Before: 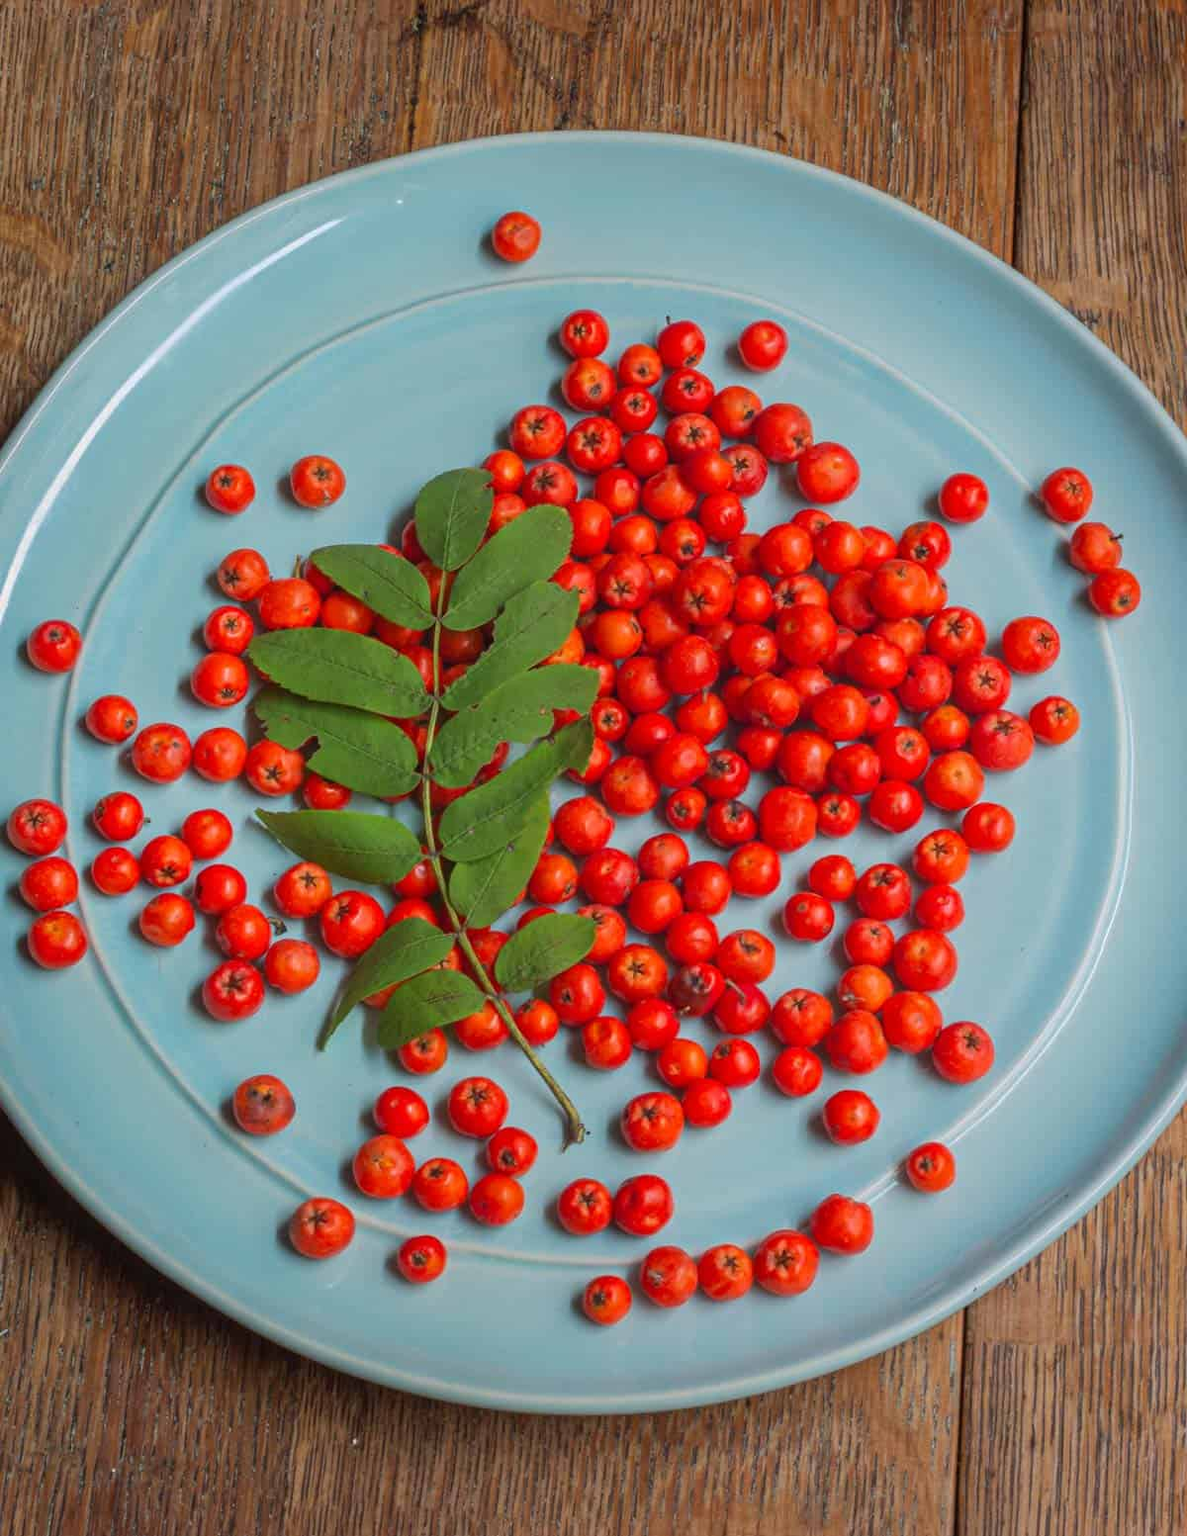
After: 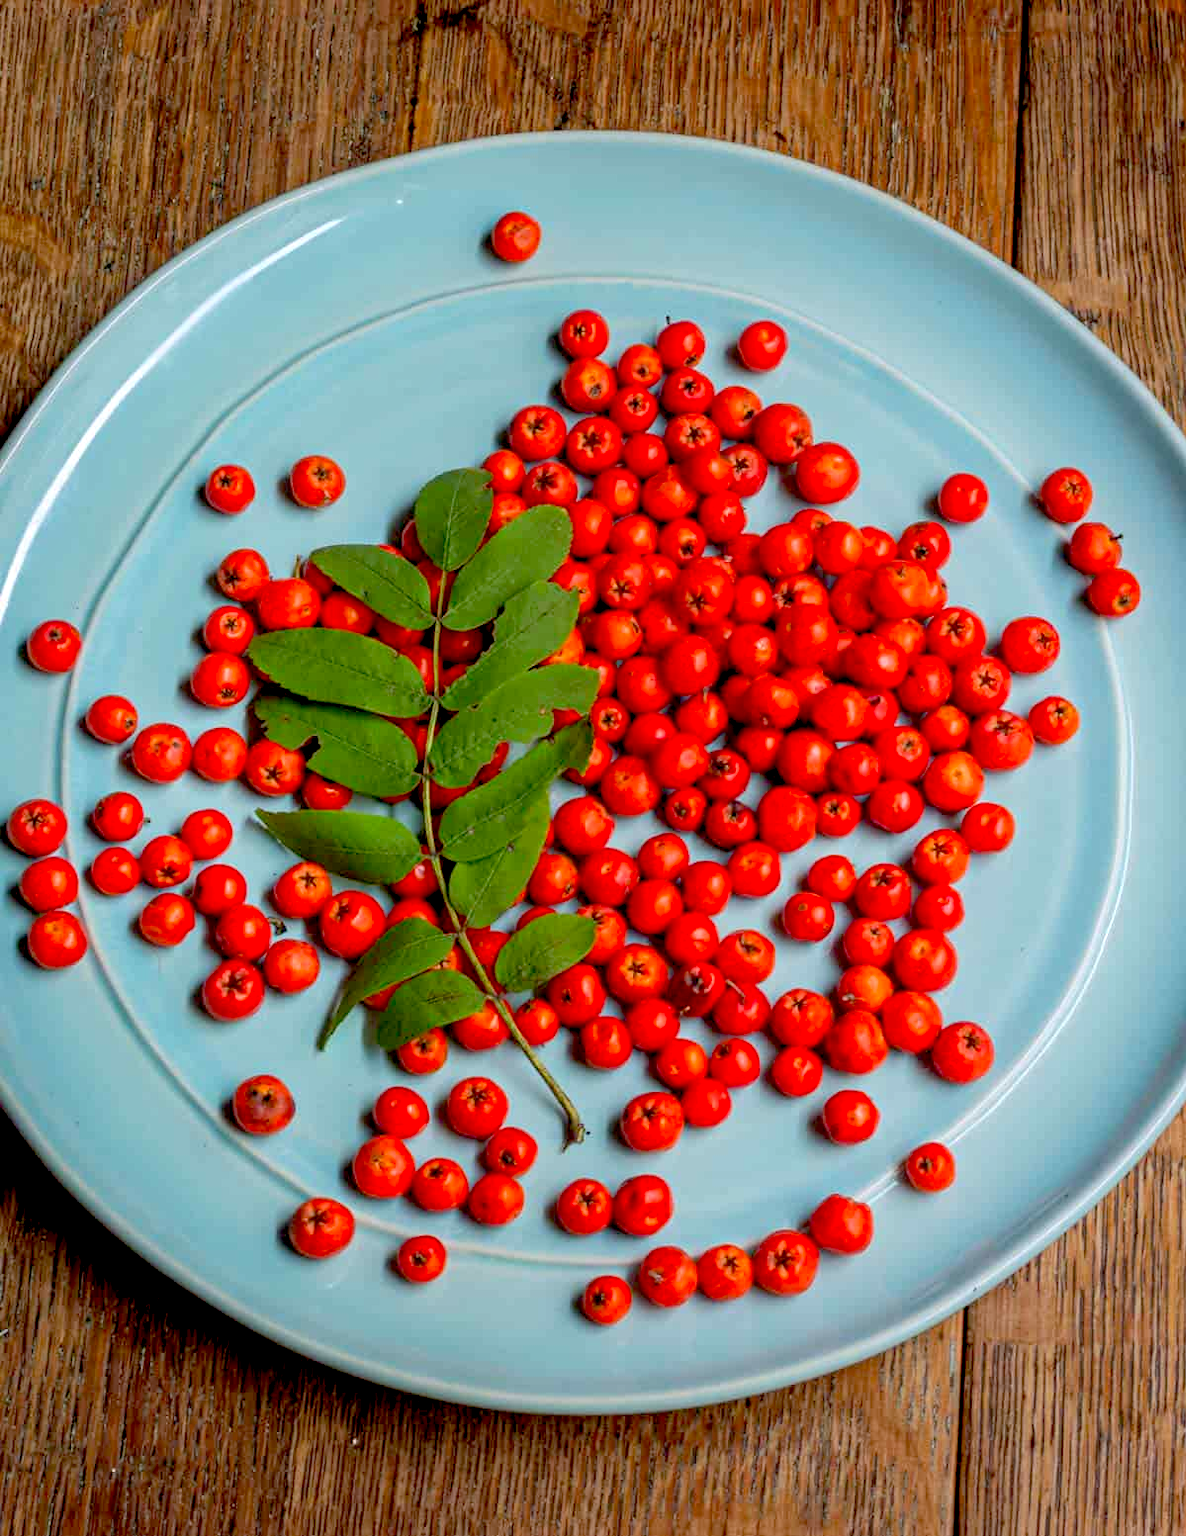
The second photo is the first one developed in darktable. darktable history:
exposure: black level correction 0.032, exposure 0.329 EV, compensate highlight preservation false
tone equalizer: on, module defaults
